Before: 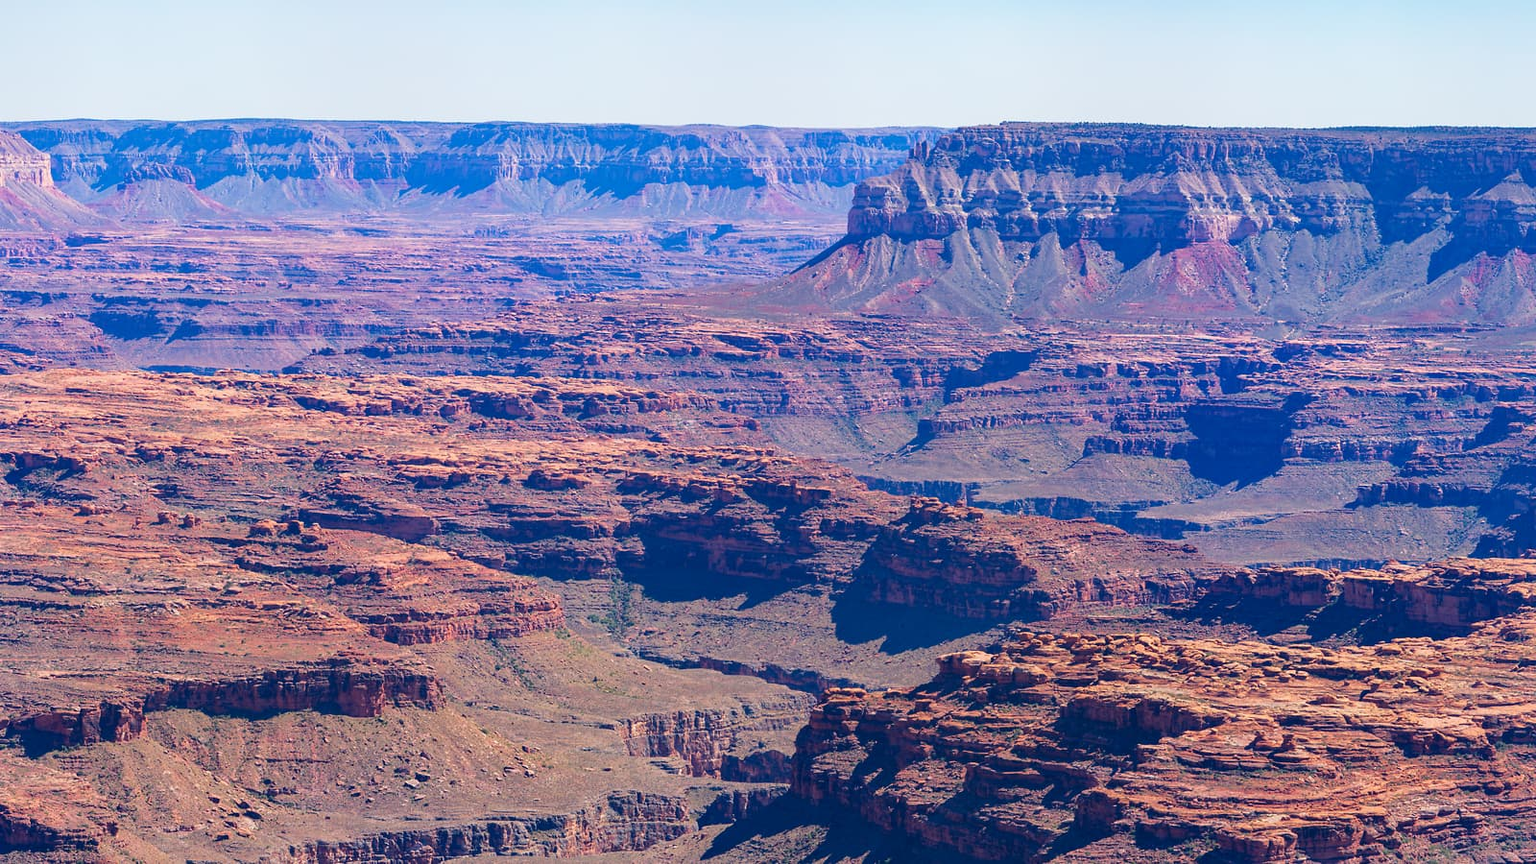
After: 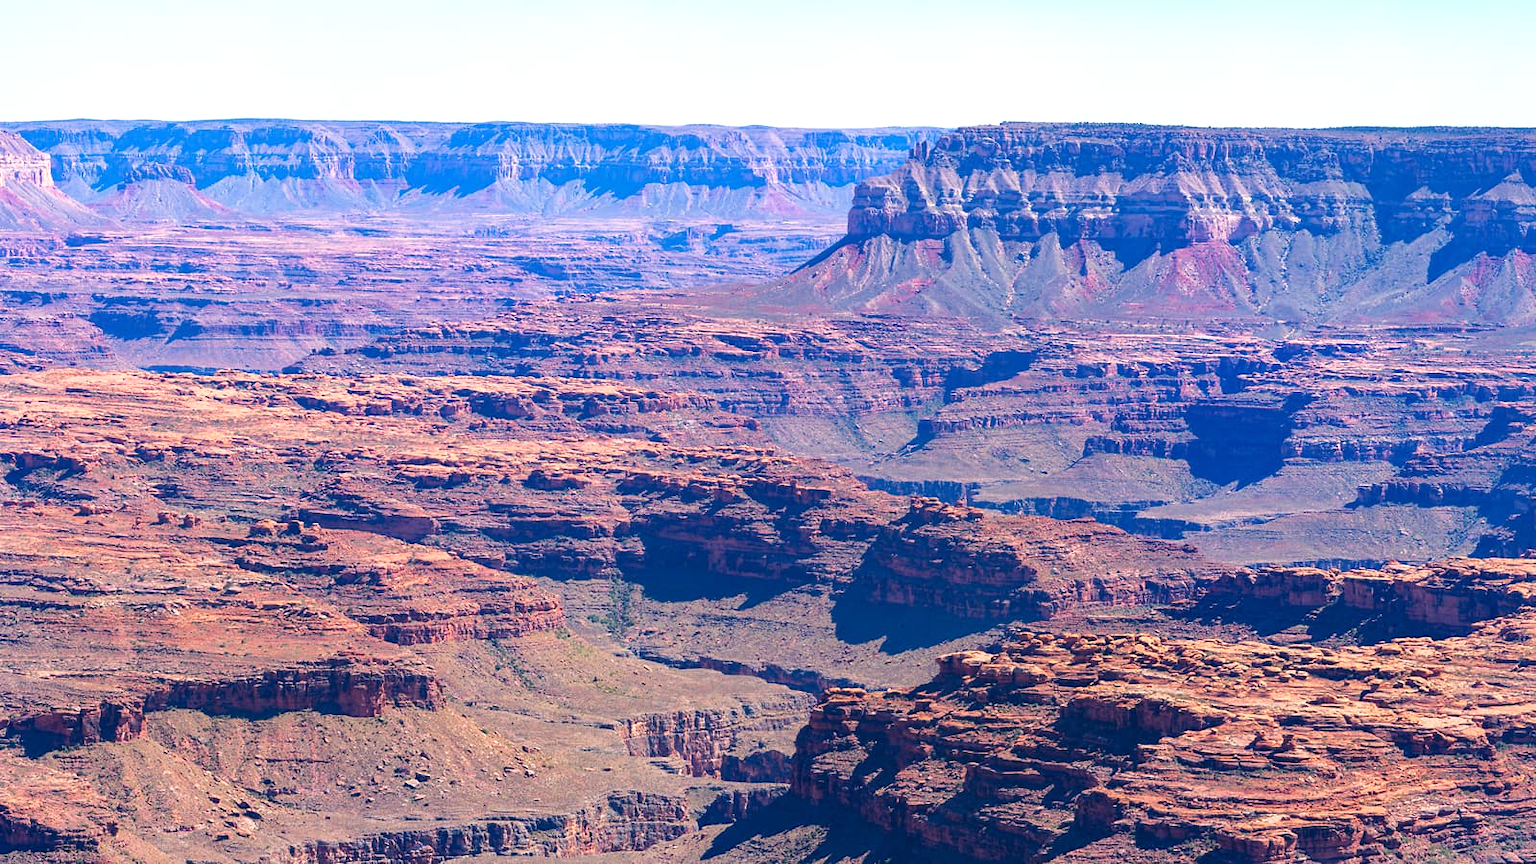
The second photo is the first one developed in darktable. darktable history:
tone equalizer: -8 EV -0.426 EV, -7 EV -0.407 EV, -6 EV -0.337 EV, -5 EV -0.217 EV, -3 EV 0.204 EV, -2 EV 0.344 EV, -1 EV 0.406 EV, +0 EV 0.445 EV, mask exposure compensation -0.494 EV
